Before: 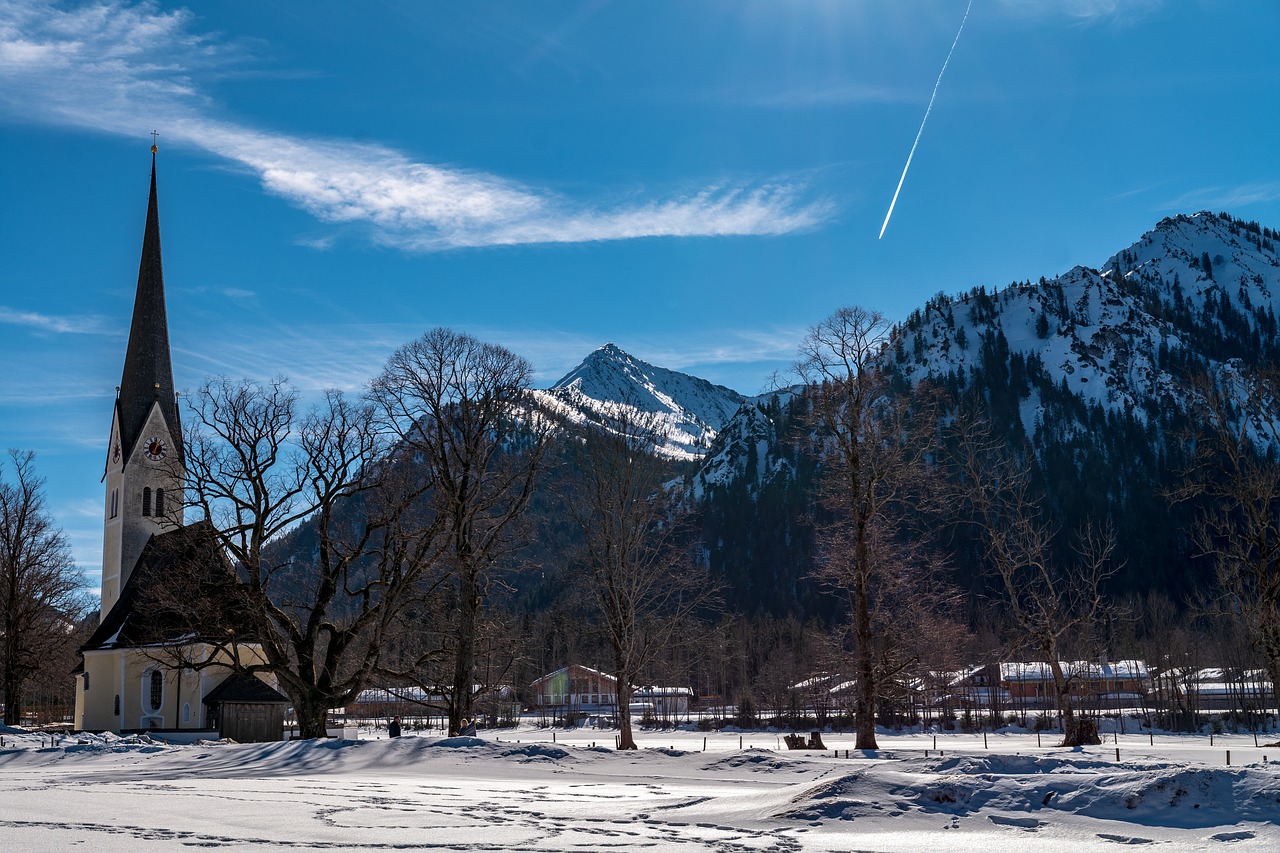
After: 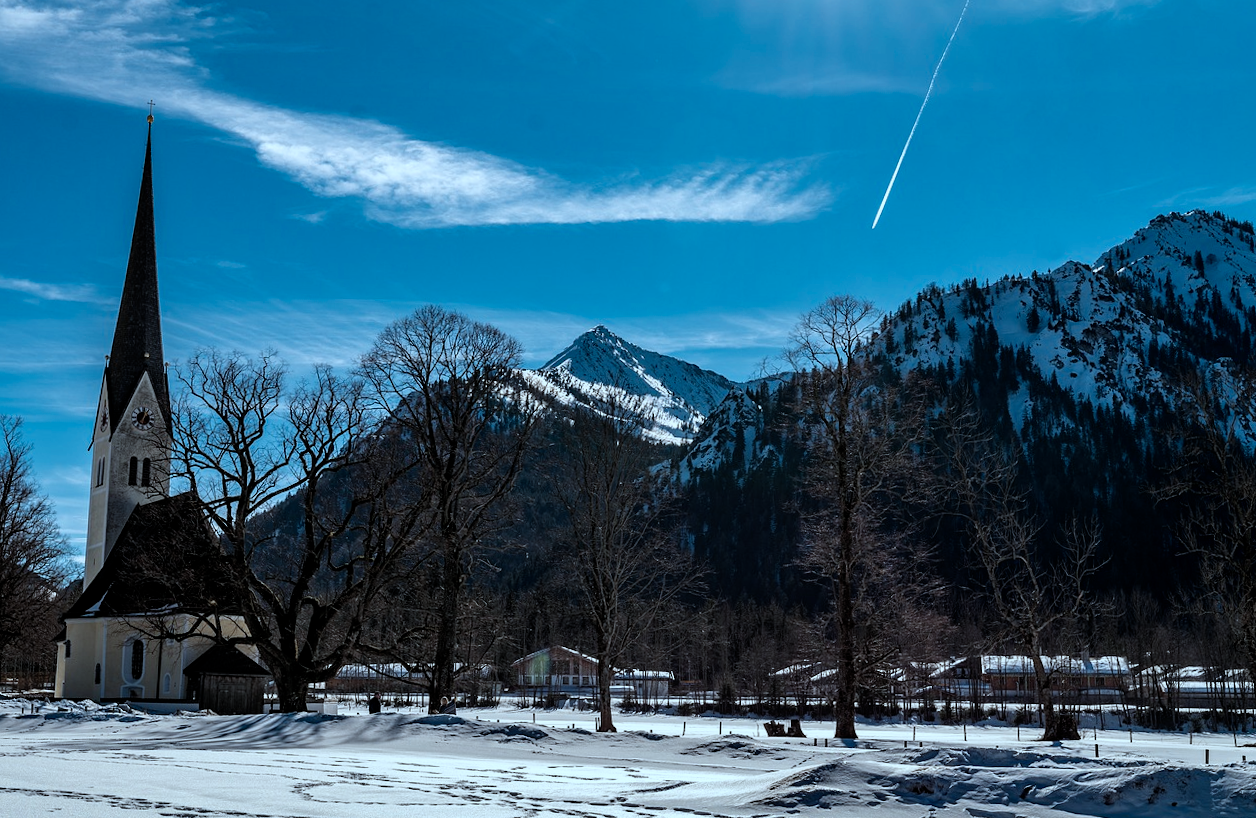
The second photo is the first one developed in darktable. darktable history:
filmic rgb: black relative exposure -12 EV, white relative exposure 2.8 EV, threshold 3 EV, target black luminance 0%, hardness 8.06, latitude 70.41%, contrast 1.14, highlights saturation mix 10%, shadows ↔ highlights balance -0.388%, color science v4 (2020), iterations of high-quality reconstruction 10, contrast in shadows soft, contrast in highlights soft, enable highlight reconstruction true
rotate and perspective: rotation 1.57°, crop left 0.018, crop right 0.982, crop top 0.039, crop bottom 0.961
color correction: highlights a* -12.64, highlights b* -18.1, saturation 0.7
